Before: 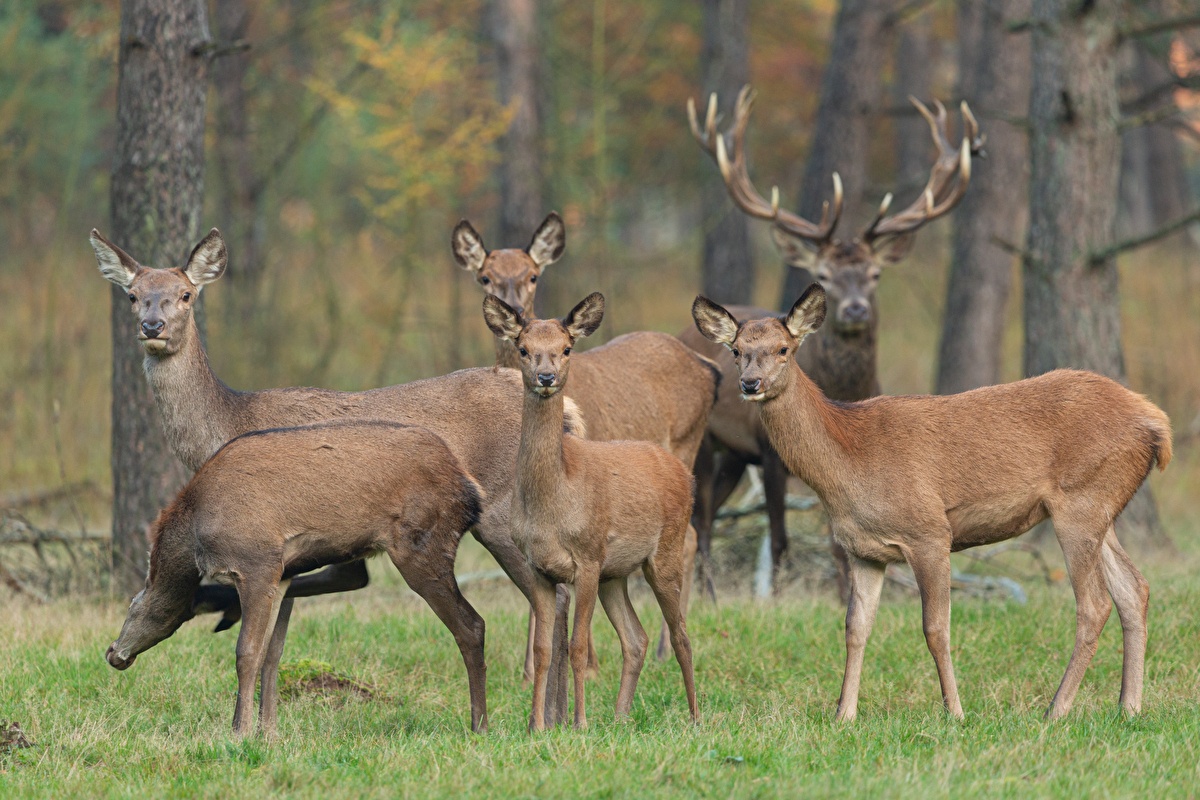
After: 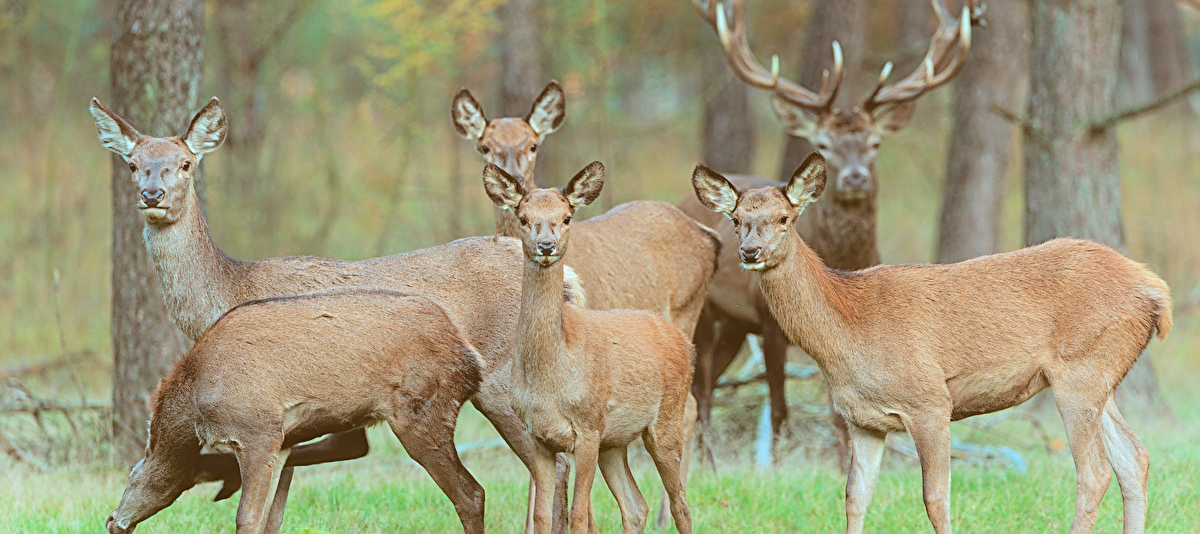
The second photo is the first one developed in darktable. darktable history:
crop: top 16.417%, bottom 16.732%
color balance rgb: shadows lift › chroma 4.472%, shadows lift › hue 25.08°, highlights gain › luminance 17.204%, highlights gain › chroma 2.843%, highlights gain › hue 258.4°, linear chroma grading › global chroma 24.979%, perceptual saturation grading › global saturation -0.642%, global vibrance 20%
color correction: highlights a* -14.12, highlights b* -15.91, shadows a* 10.21, shadows b* 28.89
exposure: black level correction -0.024, exposure -0.121 EV, compensate highlight preservation false
tone curve: curves: ch0 [(0, 0) (0.003, 0.047) (0.011, 0.051) (0.025, 0.061) (0.044, 0.075) (0.069, 0.09) (0.1, 0.102) (0.136, 0.125) (0.177, 0.173) (0.224, 0.226) (0.277, 0.303) (0.335, 0.388) (0.399, 0.469) (0.468, 0.545) (0.543, 0.623) (0.623, 0.695) (0.709, 0.766) (0.801, 0.832) (0.898, 0.905) (1, 1)], color space Lab, independent channels, preserve colors none
shadows and highlights: highlights 69.59, soften with gaussian
sharpen: on, module defaults
